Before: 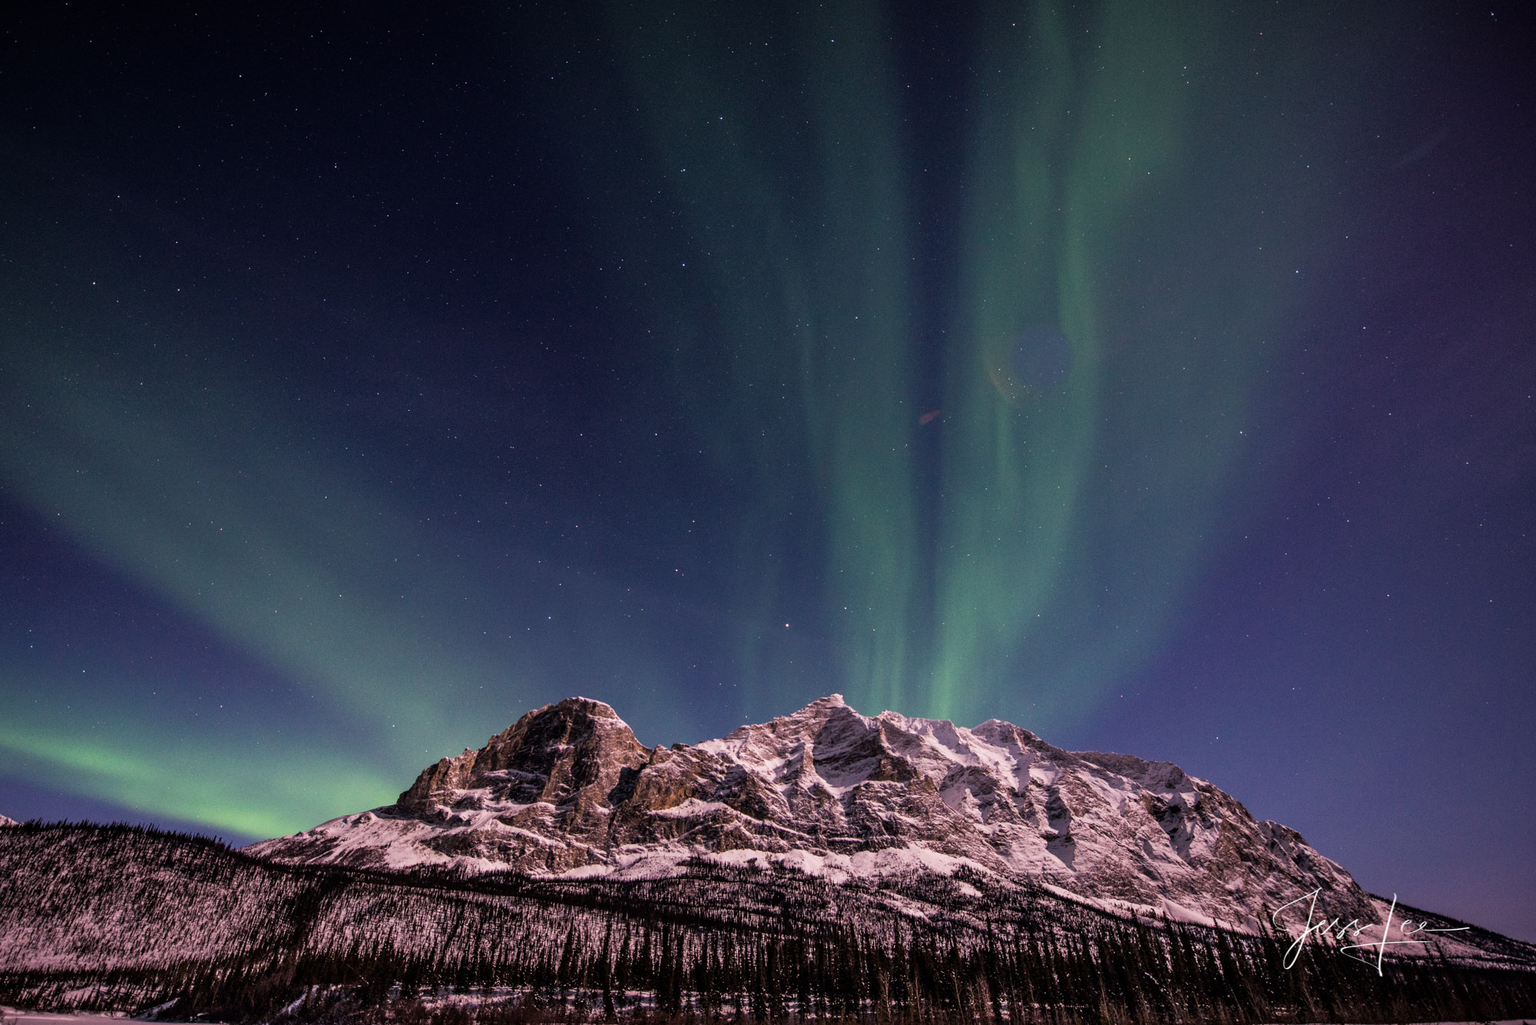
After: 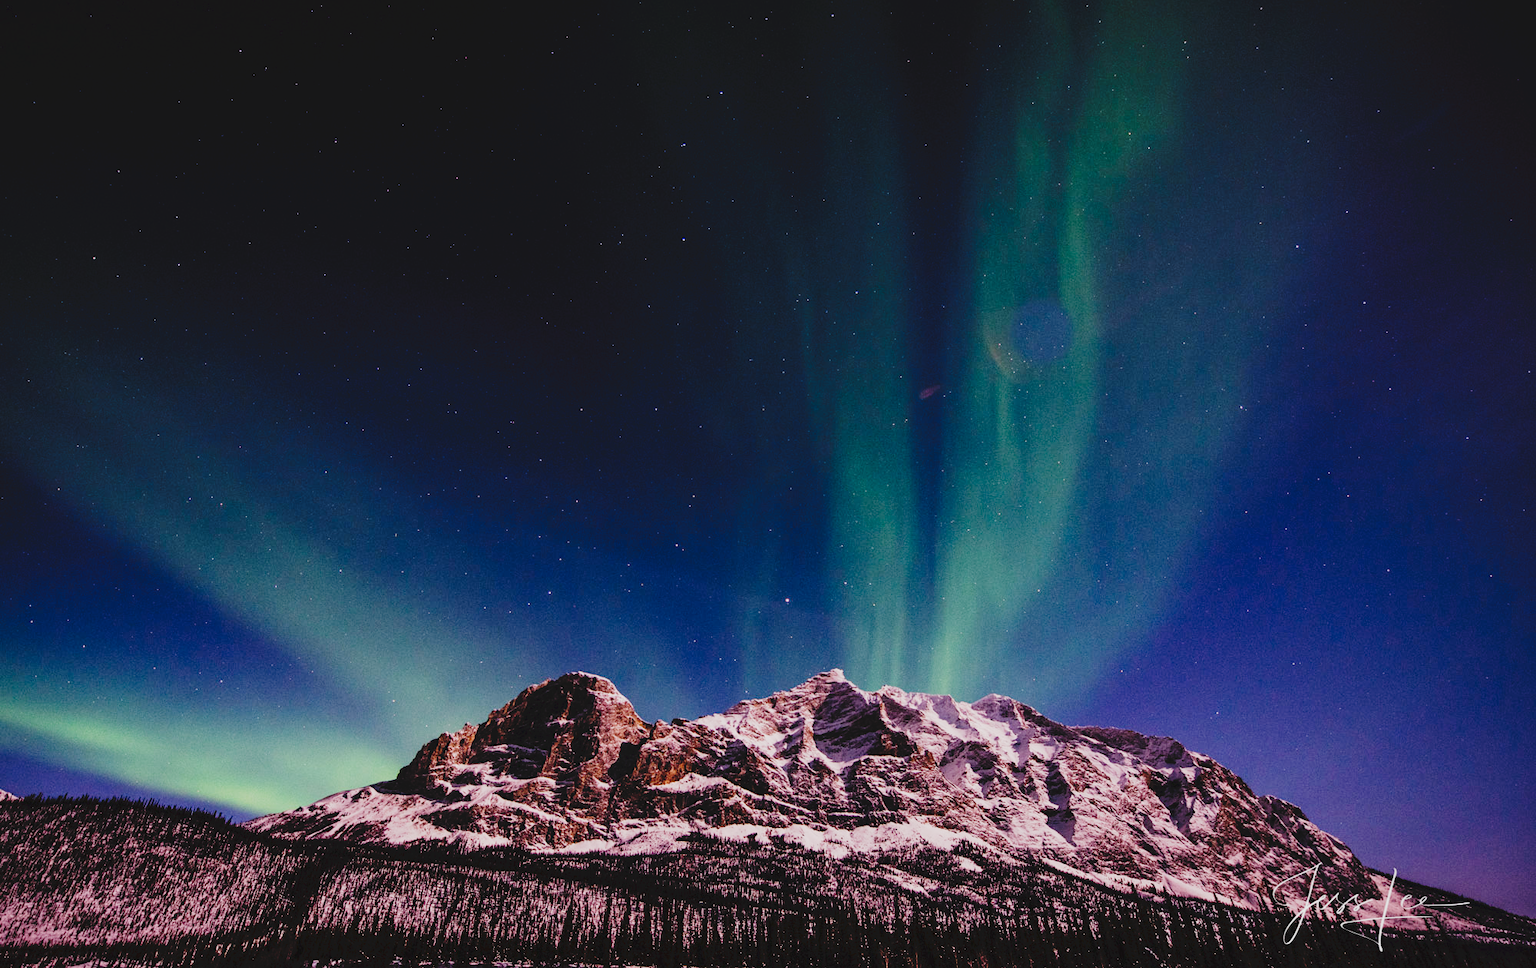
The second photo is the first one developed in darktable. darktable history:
crop and rotate: top 2.479%, bottom 3.018%
sigmoid: skew -0.2, preserve hue 0%, red attenuation 0.1, red rotation 0.035, green attenuation 0.1, green rotation -0.017, blue attenuation 0.15, blue rotation -0.052, base primaries Rec2020
tone curve: curves: ch0 [(0, 0) (0.003, 0.074) (0.011, 0.079) (0.025, 0.083) (0.044, 0.095) (0.069, 0.097) (0.1, 0.11) (0.136, 0.131) (0.177, 0.159) (0.224, 0.209) (0.277, 0.279) (0.335, 0.367) (0.399, 0.455) (0.468, 0.538) (0.543, 0.621) (0.623, 0.699) (0.709, 0.782) (0.801, 0.848) (0.898, 0.924) (1, 1)], preserve colors none
contrast brightness saturation: contrast 0.04, saturation 0.16
tone equalizer: on, module defaults
white balance: emerald 1
